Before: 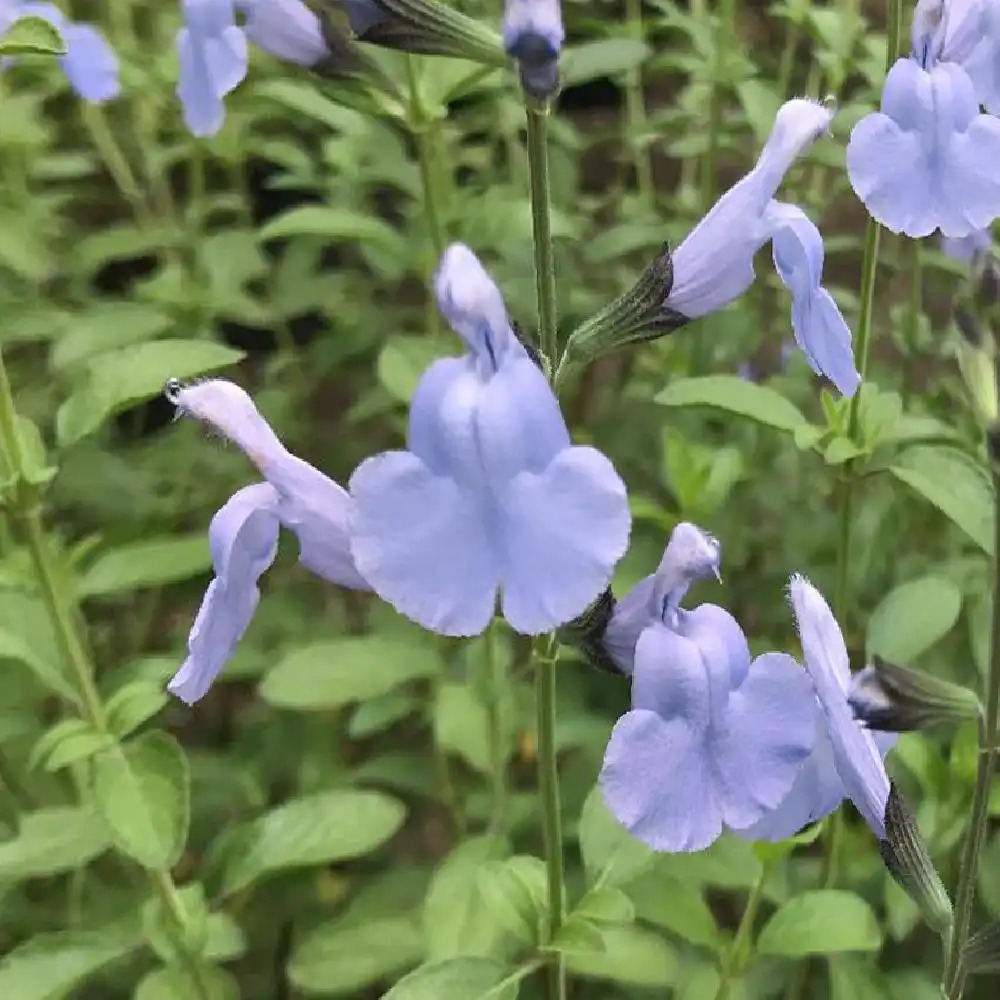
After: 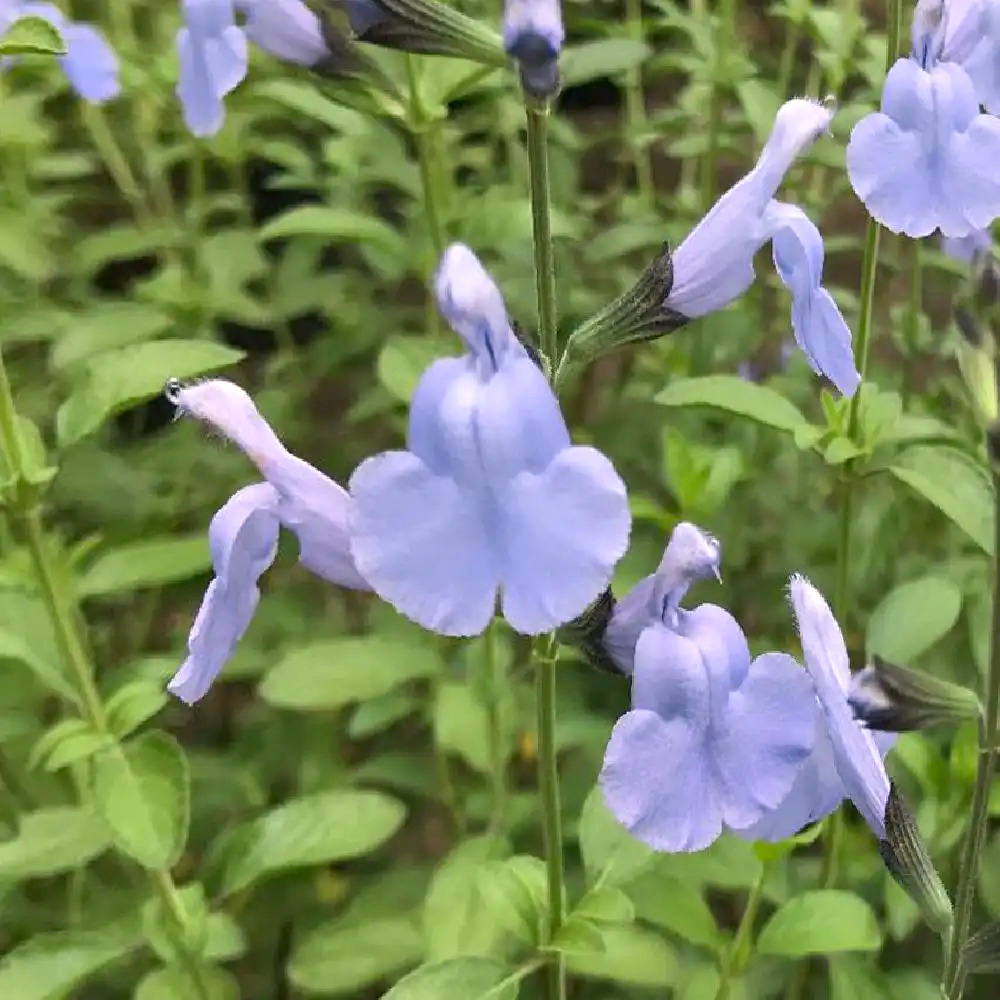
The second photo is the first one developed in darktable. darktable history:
exposure: black level correction 0.001, exposure 0.14 EV, compensate highlight preservation false
color correction: highlights a* 0.816, highlights b* 2.78, saturation 1.1
